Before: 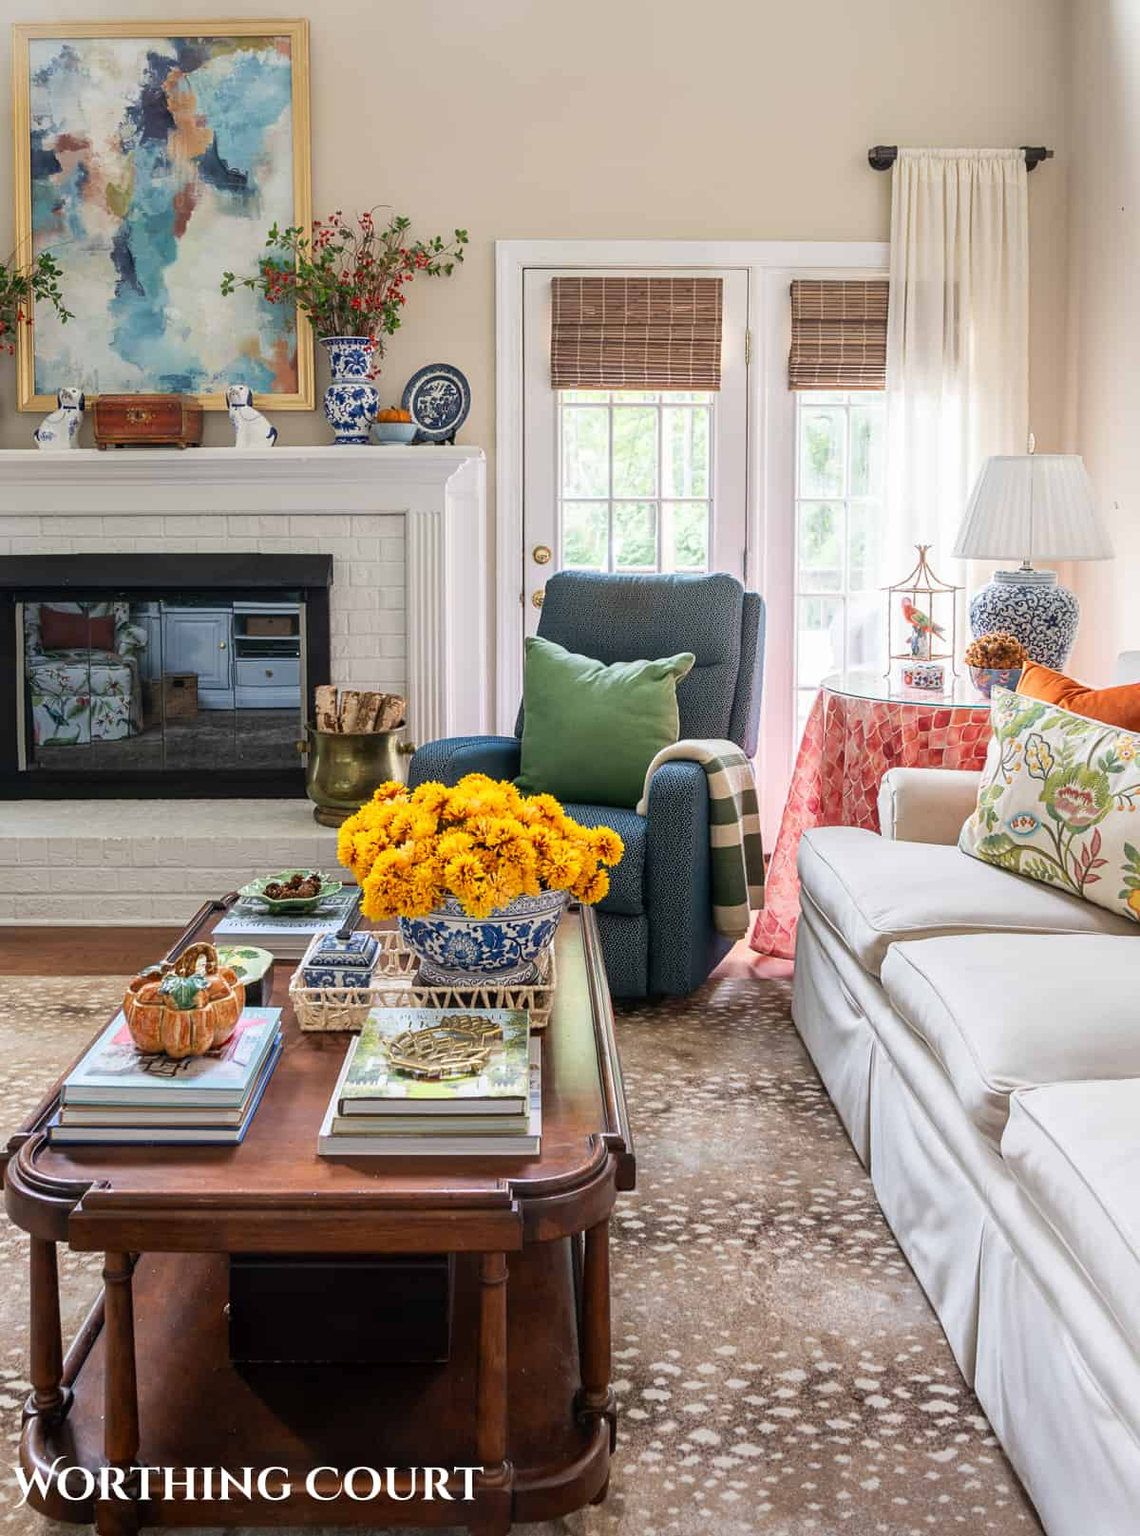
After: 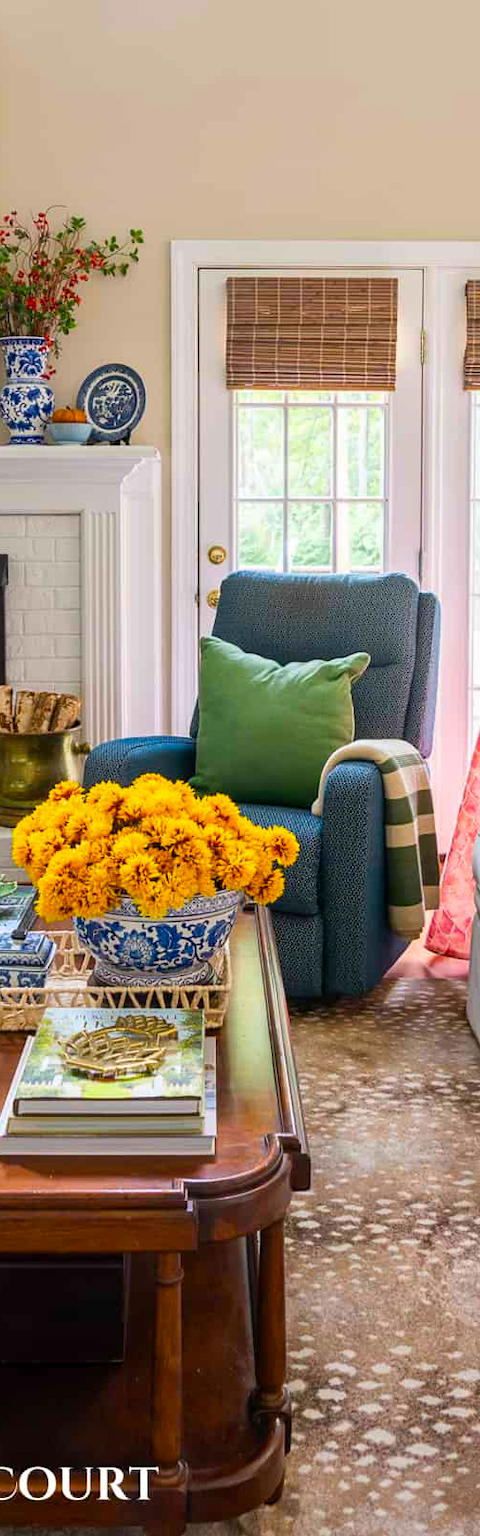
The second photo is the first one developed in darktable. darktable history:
color balance rgb: perceptual saturation grading › global saturation 30%, global vibrance 30%
crop: left 28.583%, right 29.231%
